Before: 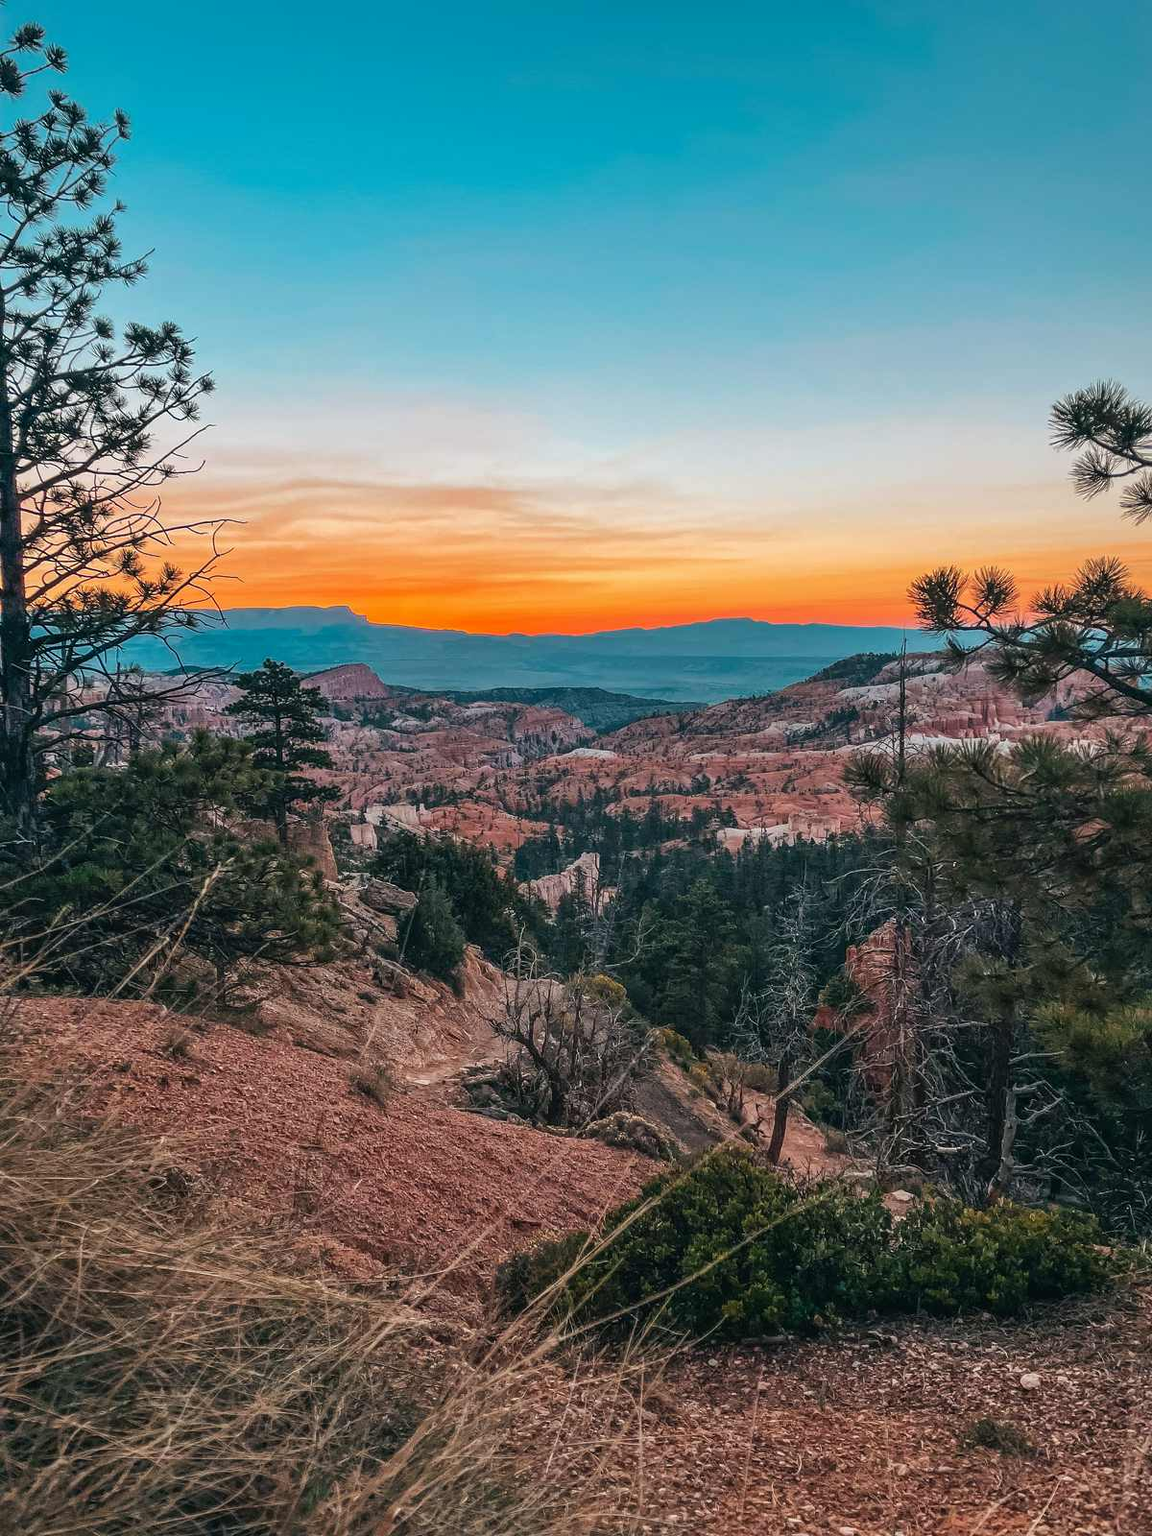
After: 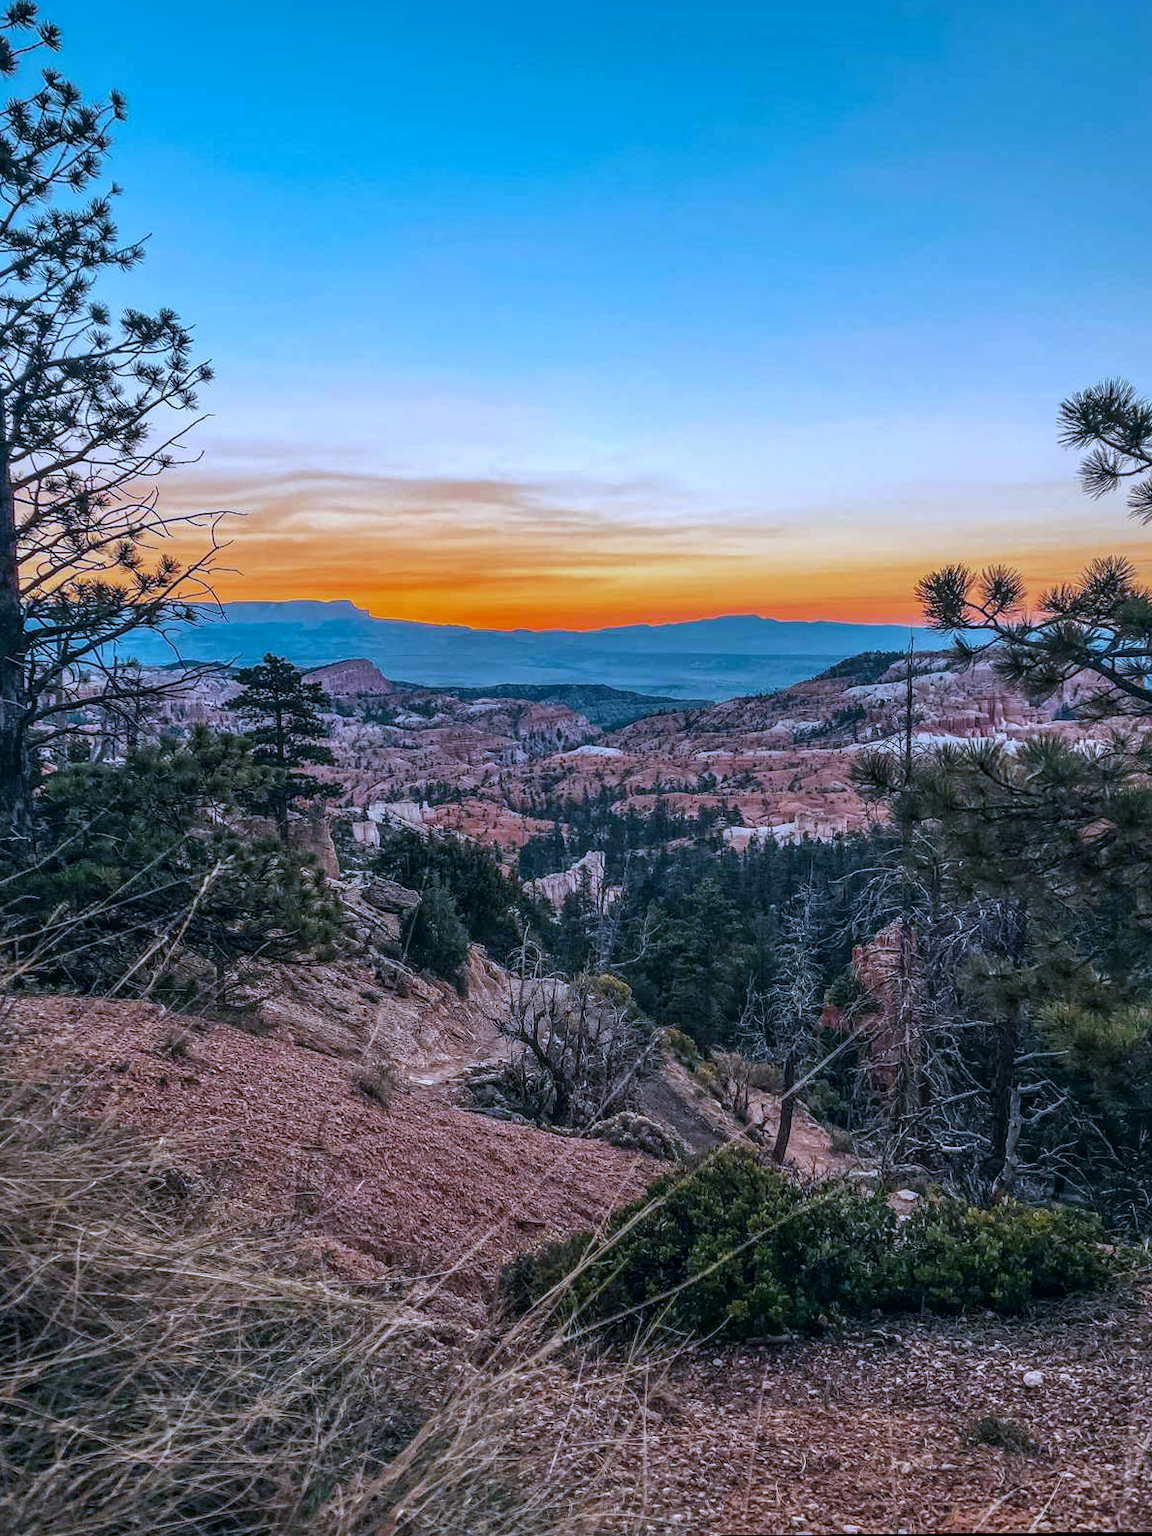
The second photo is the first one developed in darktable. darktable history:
white balance: red 0.871, blue 1.249
rotate and perspective: rotation 0.174°, lens shift (vertical) 0.013, lens shift (horizontal) 0.019, shear 0.001, automatic cropping original format, crop left 0.007, crop right 0.991, crop top 0.016, crop bottom 0.997
local contrast: on, module defaults
